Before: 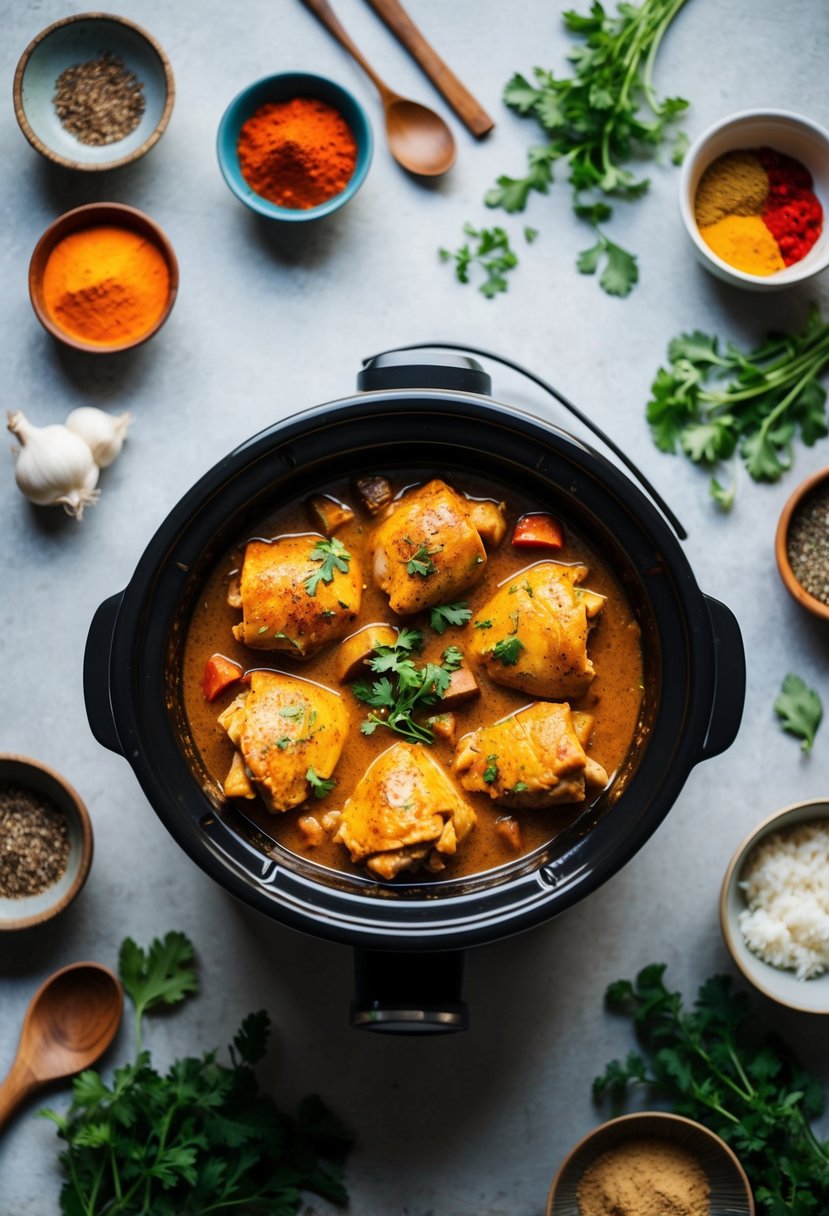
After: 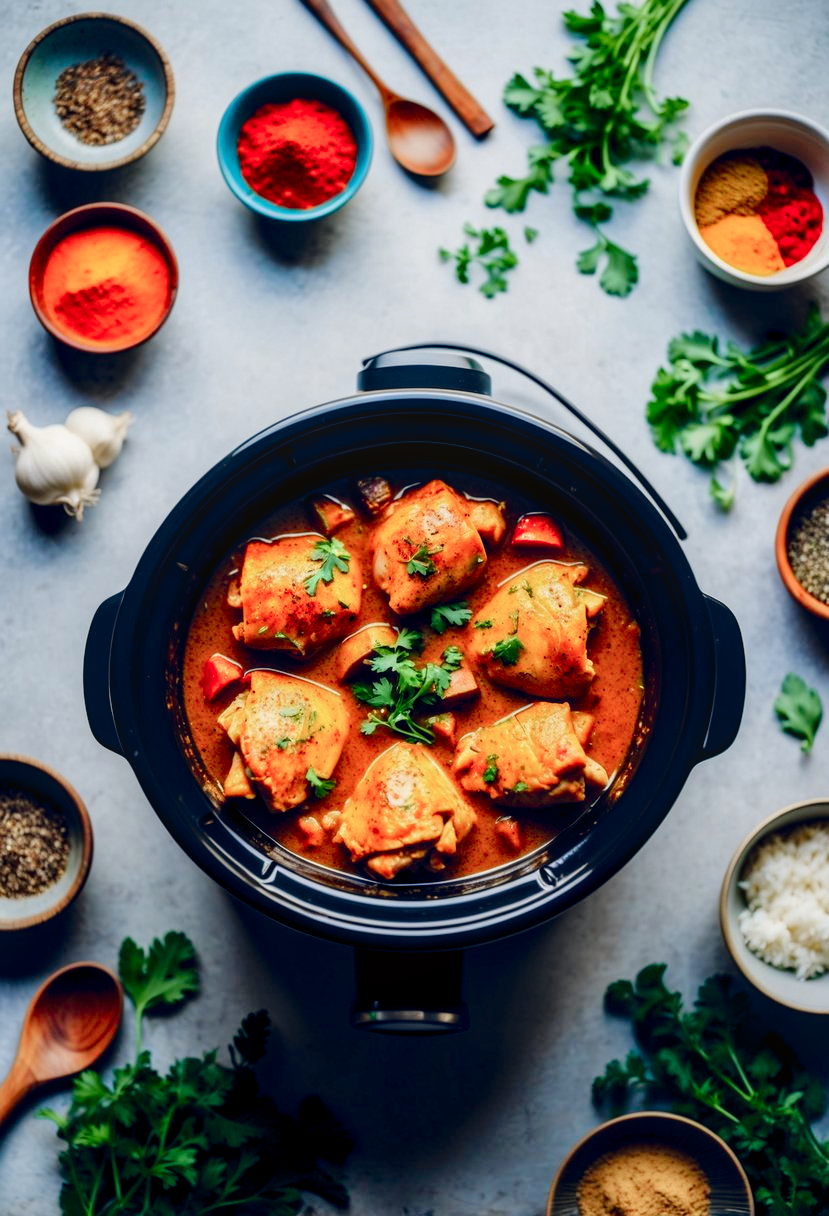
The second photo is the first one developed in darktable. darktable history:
color balance rgb: global offset › chroma 0.137%, global offset › hue 253.7°, linear chroma grading › global chroma 15.308%, perceptual saturation grading › global saturation 20%, perceptual saturation grading › highlights -49.575%, perceptual saturation grading › shadows 25.987%, contrast 4.966%
local contrast: on, module defaults
tone curve: curves: ch0 [(0, 0) (0.068, 0.031) (0.175, 0.139) (0.32, 0.345) (0.495, 0.544) (0.748, 0.762) (0.993, 0.954)]; ch1 [(0, 0) (0.294, 0.184) (0.34, 0.303) (0.371, 0.344) (0.441, 0.408) (0.477, 0.474) (0.499, 0.5) (0.529, 0.523) (0.677, 0.762) (1, 1)]; ch2 [(0, 0) (0.431, 0.419) (0.495, 0.502) (0.524, 0.534) (0.557, 0.56) (0.634, 0.654) (0.728, 0.722) (1, 1)], color space Lab, independent channels, preserve colors none
